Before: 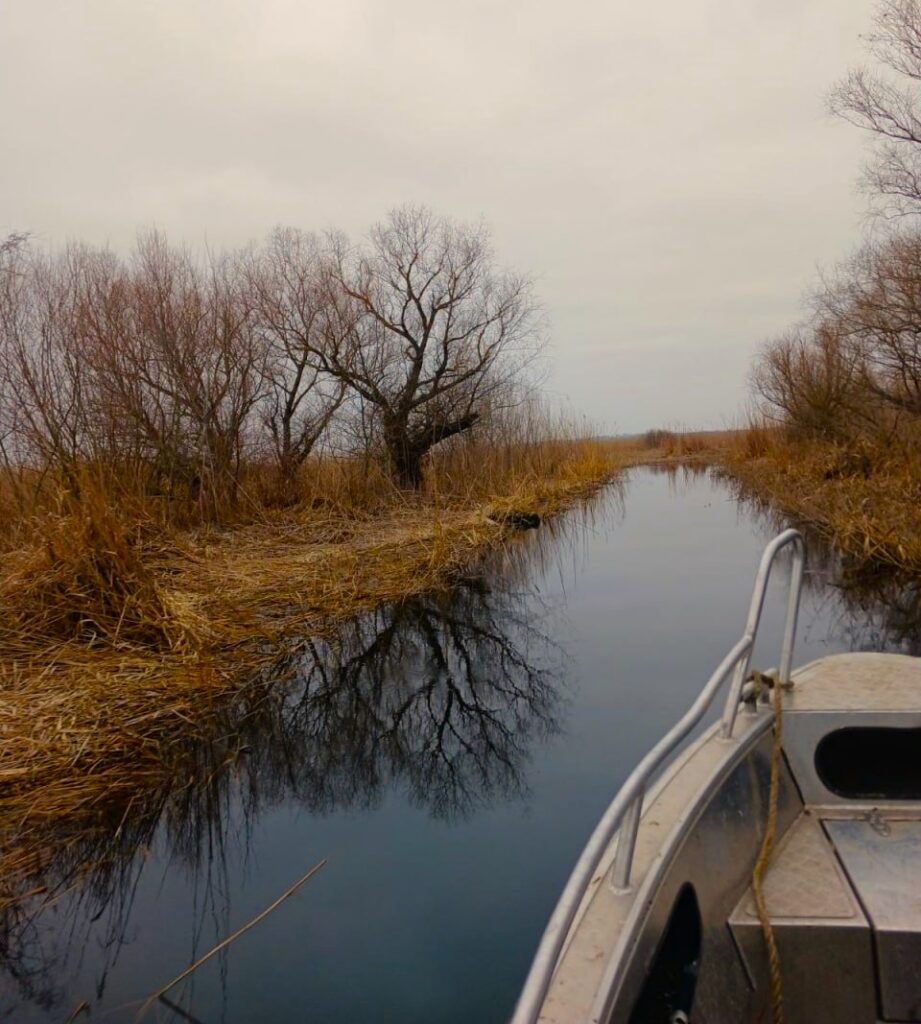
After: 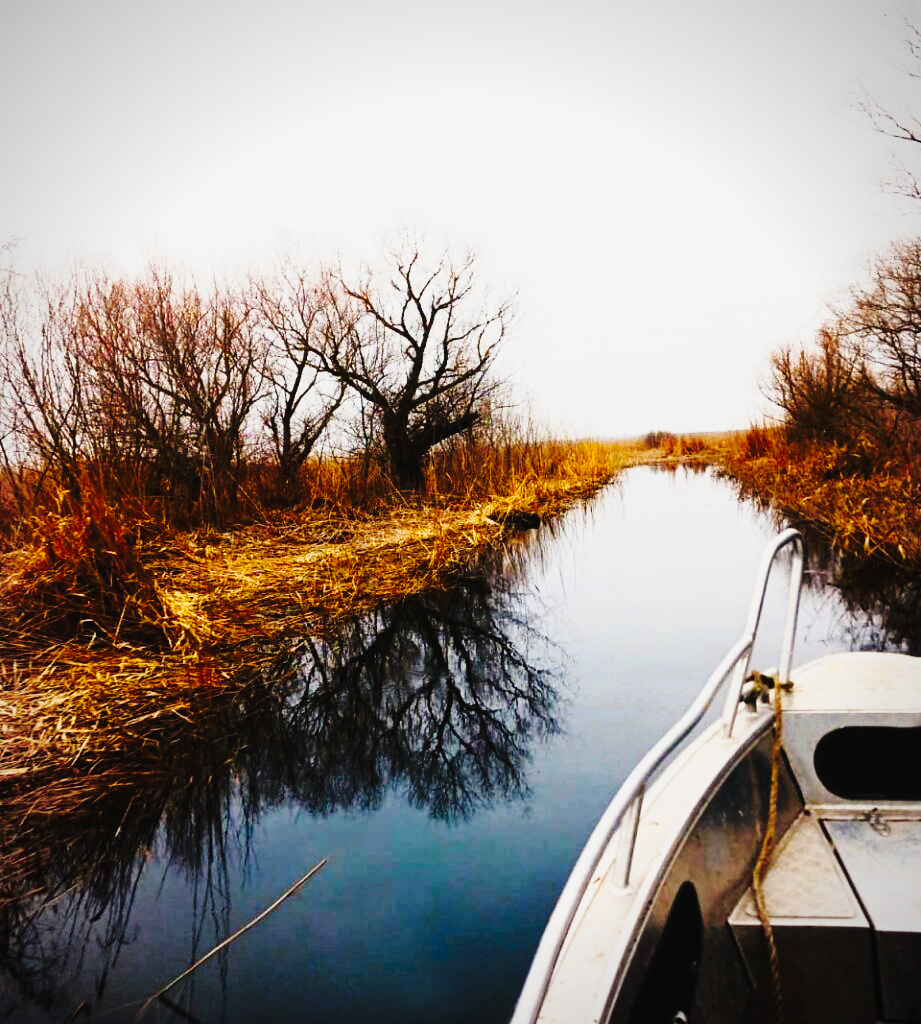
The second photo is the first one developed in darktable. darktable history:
contrast brightness saturation: contrast 0.049
tone curve: curves: ch0 [(0.003, 0.023) (0.071, 0.052) (0.236, 0.197) (0.466, 0.557) (0.625, 0.761) (0.783, 0.9) (0.994, 0.968)]; ch1 [(0, 0) (0.262, 0.227) (0.417, 0.386) (0.469, 0.467) (0.502, 0.498) (0.528, 0.53) (0.573, 0.579) (0.605, 0.621) (0.644, 0.671) (0.686, 0.728) (0.994, 0.987)]; ch2 [(0, 0) (0.262, 0.188) (0.385, 0.353) (0.427, 0.424) (0.495, 0.493) (0.515, 0.54) (0.547, 0.561) (0.589, 0.613) (0.644, 0.748) (1, 1)], preserve colors none
tone equalizer: -8 EV -0.763 EV, -7 EV -0.733 EV, -6 EV -0.615 EV, -5 EV -0.423 EV, -3 EV 0.385 EV, -2 EV 0.6 EV, -1 EV 0.679 EV, +0 EV 0.755 EV, edges refinement/feathering 500, mask exposure compensation -1.57 EV, preserve details no
base curve: curves: ch0 [(0, 0) (0.028, 0.03) (0.121, 0.232) (0.46, 0.748) (0.859, 0.968) (1, 1)], preserve colors none
vignetting: fall-off radius 60.88%, saturation -0.649
